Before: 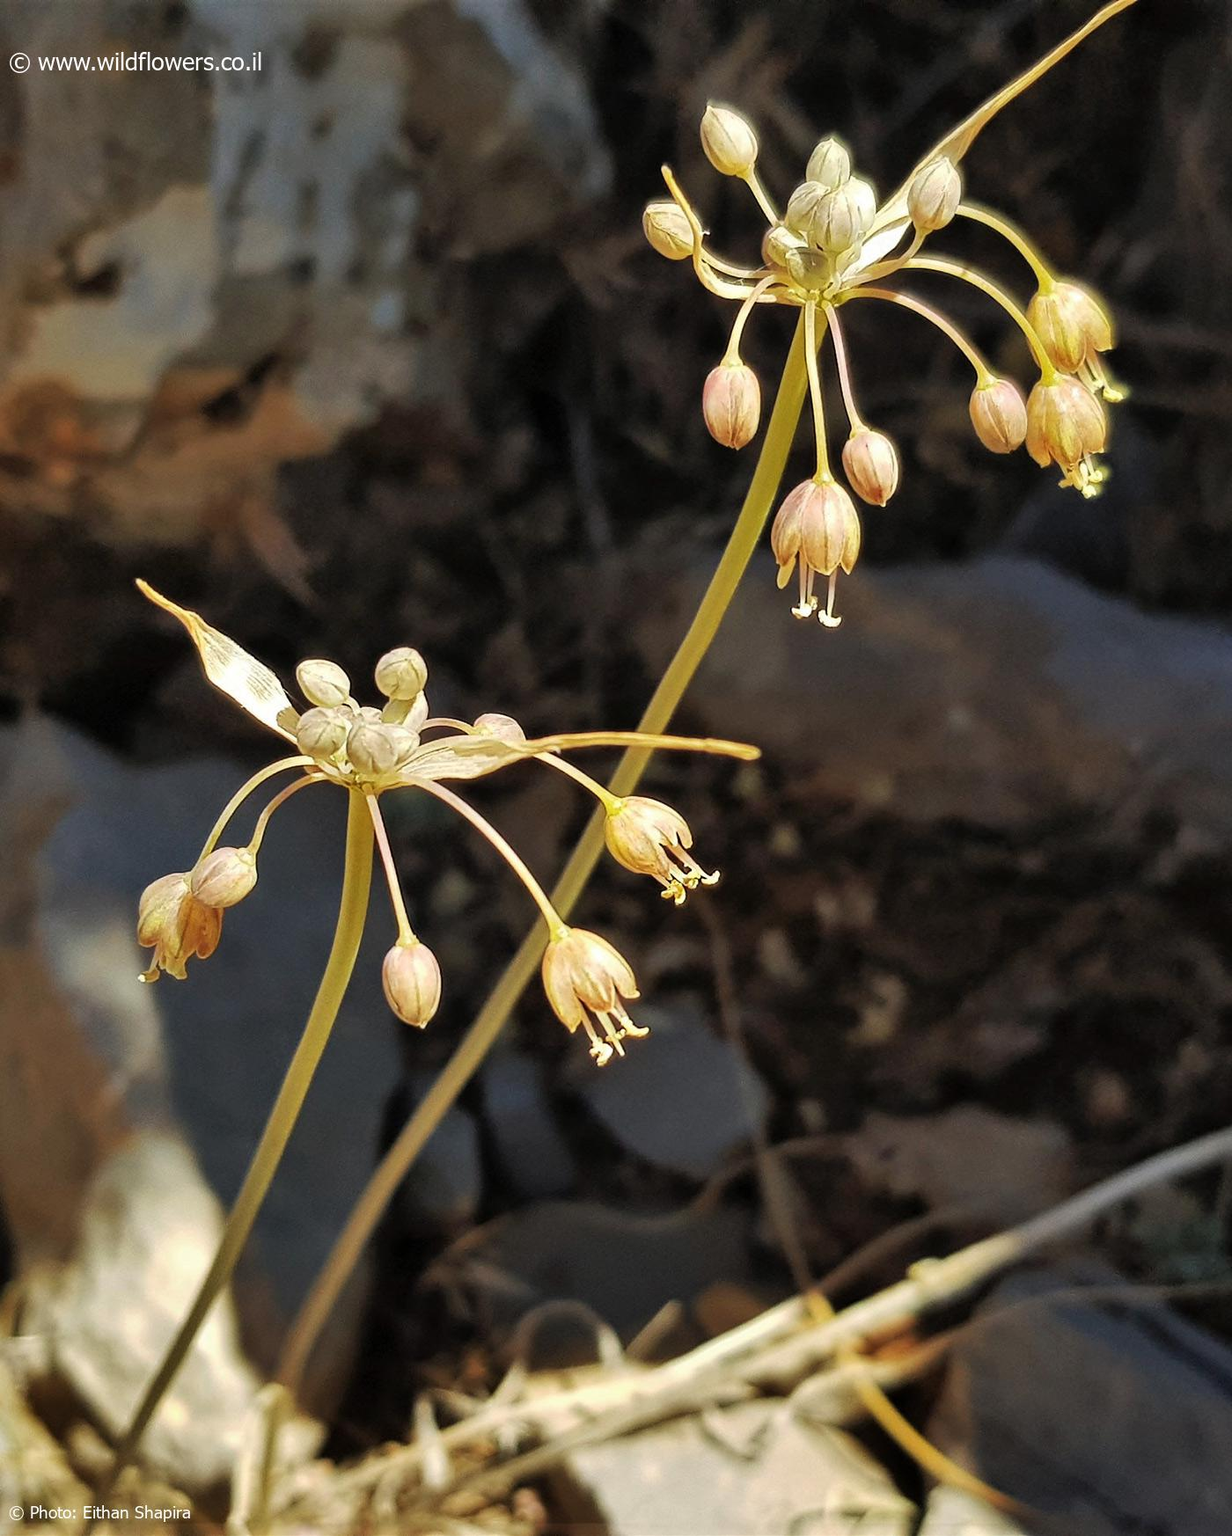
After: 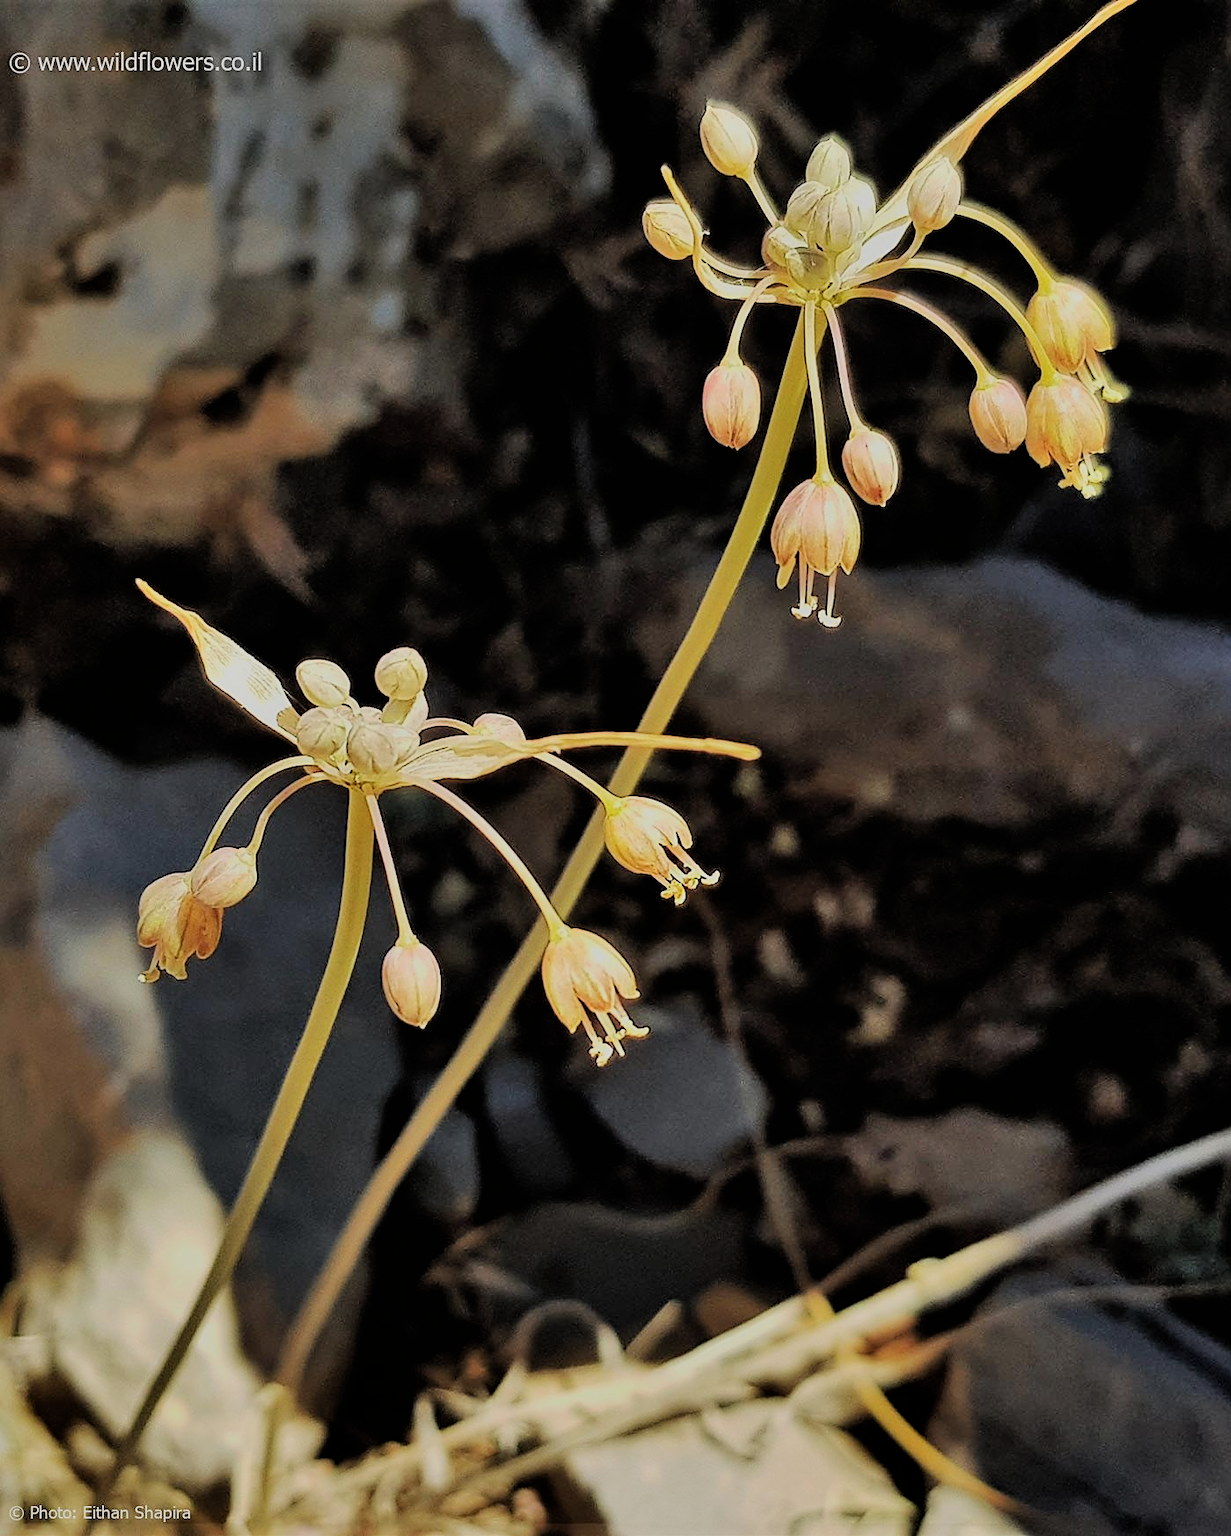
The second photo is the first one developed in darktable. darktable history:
sharpen: on, module defaults
filmic rgb: black relative exposure -6.15 EV, white relative exposure 6.96 EV, hardness 2.23, color science v6 (2022)
shadows and highlights: shadows 37.27, highlights -28.18, soften with gaussian
